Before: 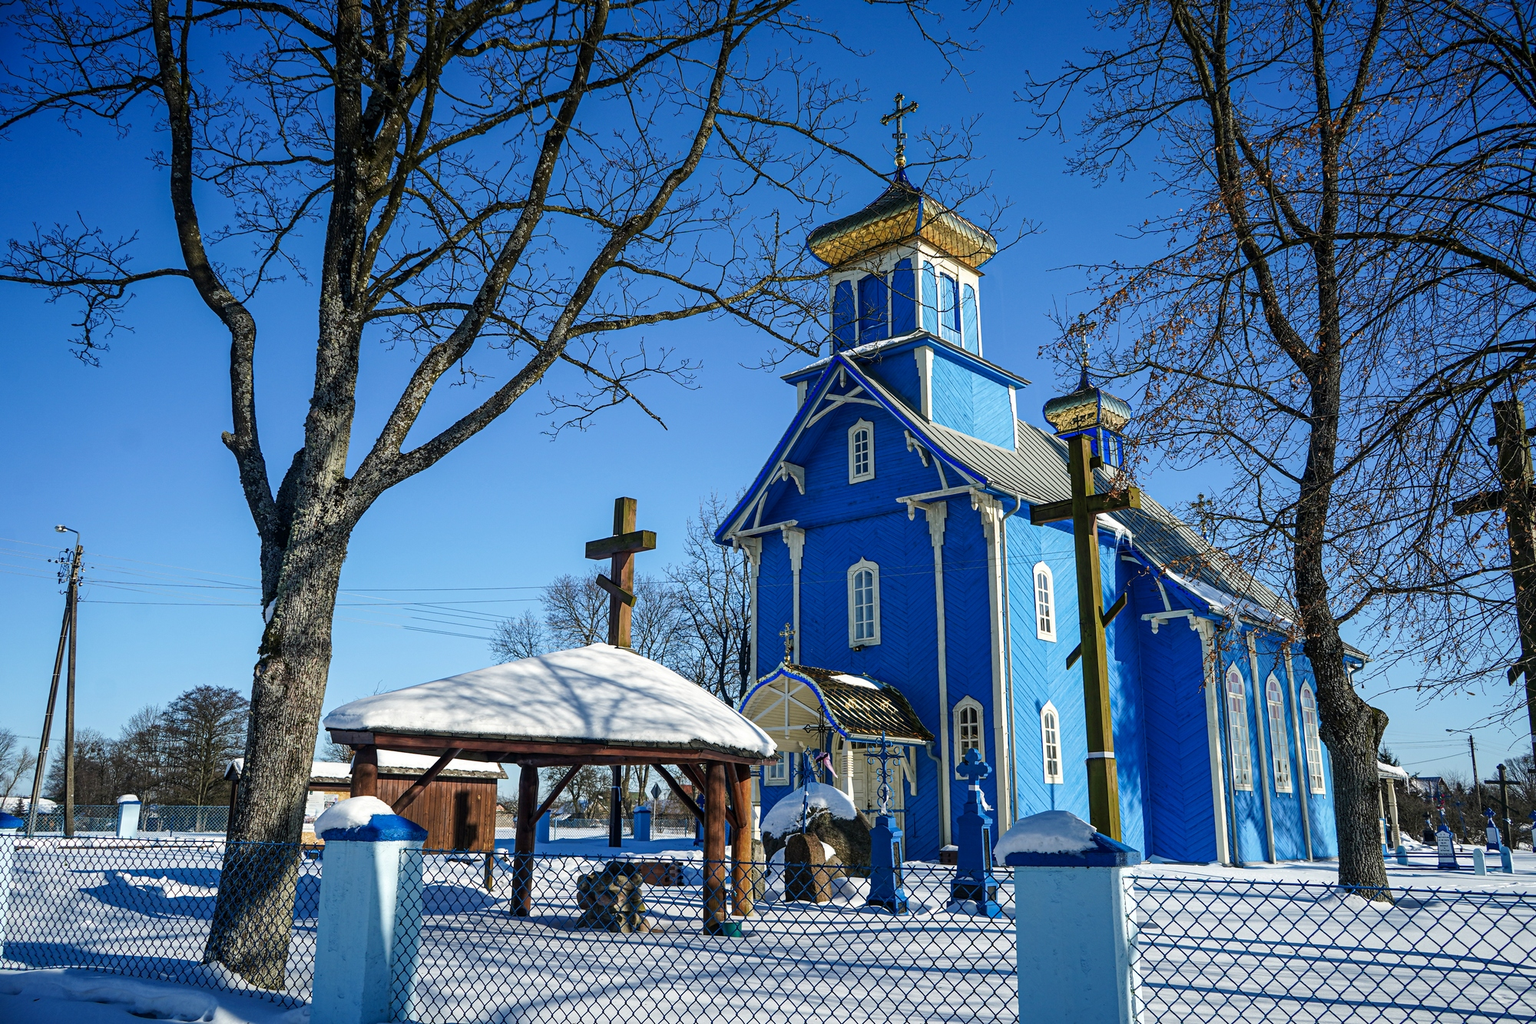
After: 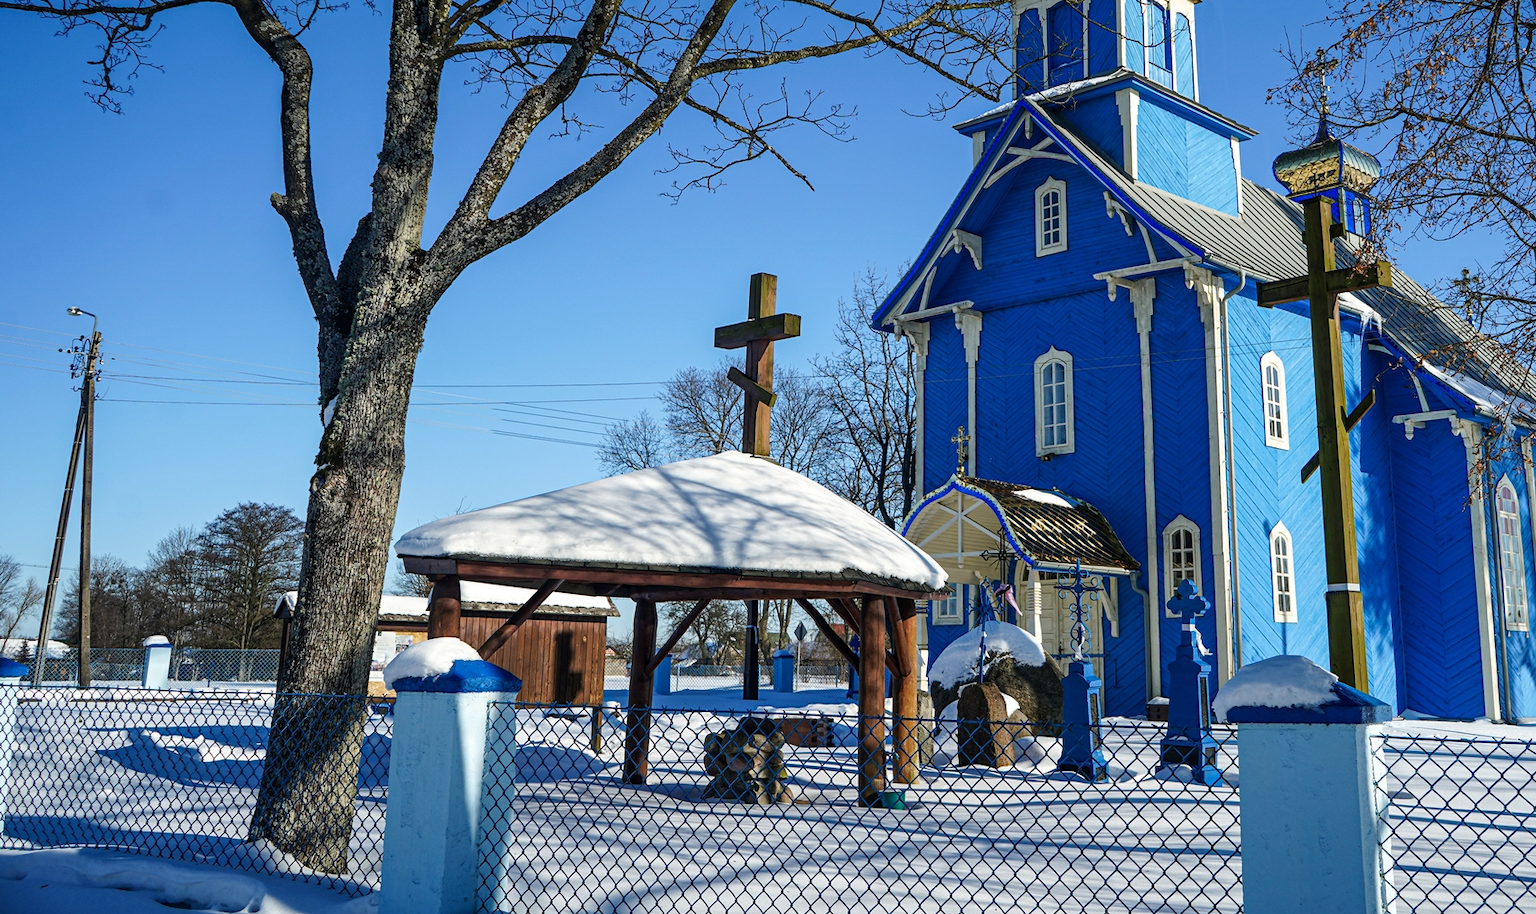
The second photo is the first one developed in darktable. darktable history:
crop: top 26.709%, right 18.001%
